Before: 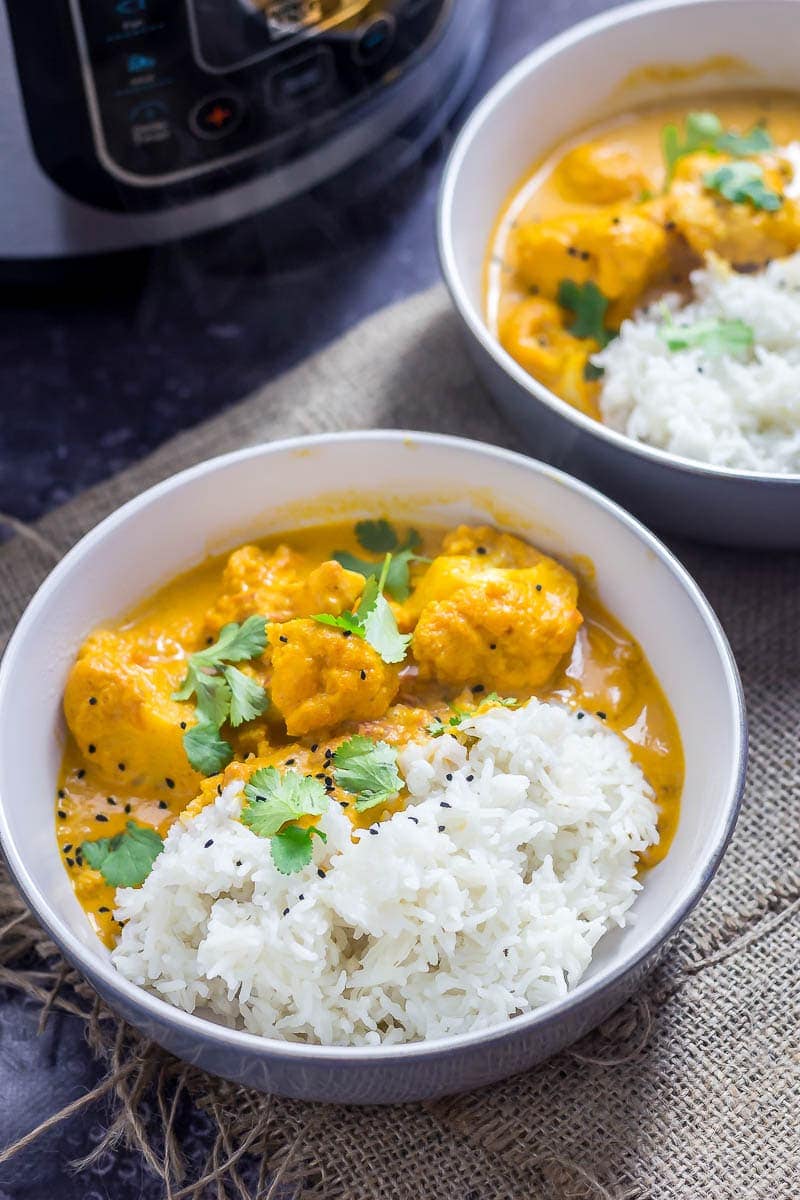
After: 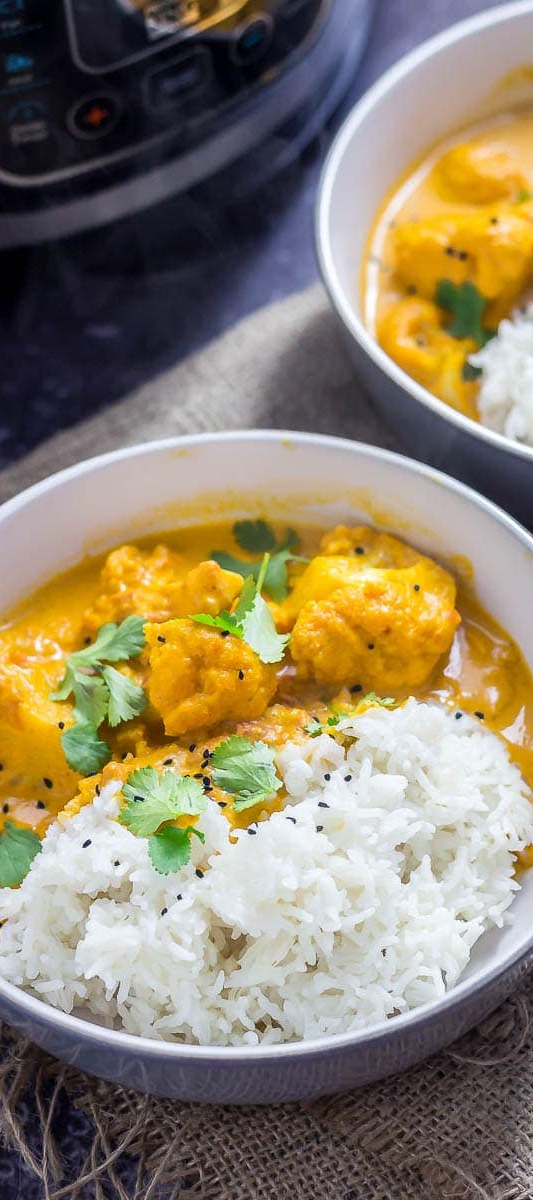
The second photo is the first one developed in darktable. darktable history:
crop and rotate: left 15.285%, right 17.997%
